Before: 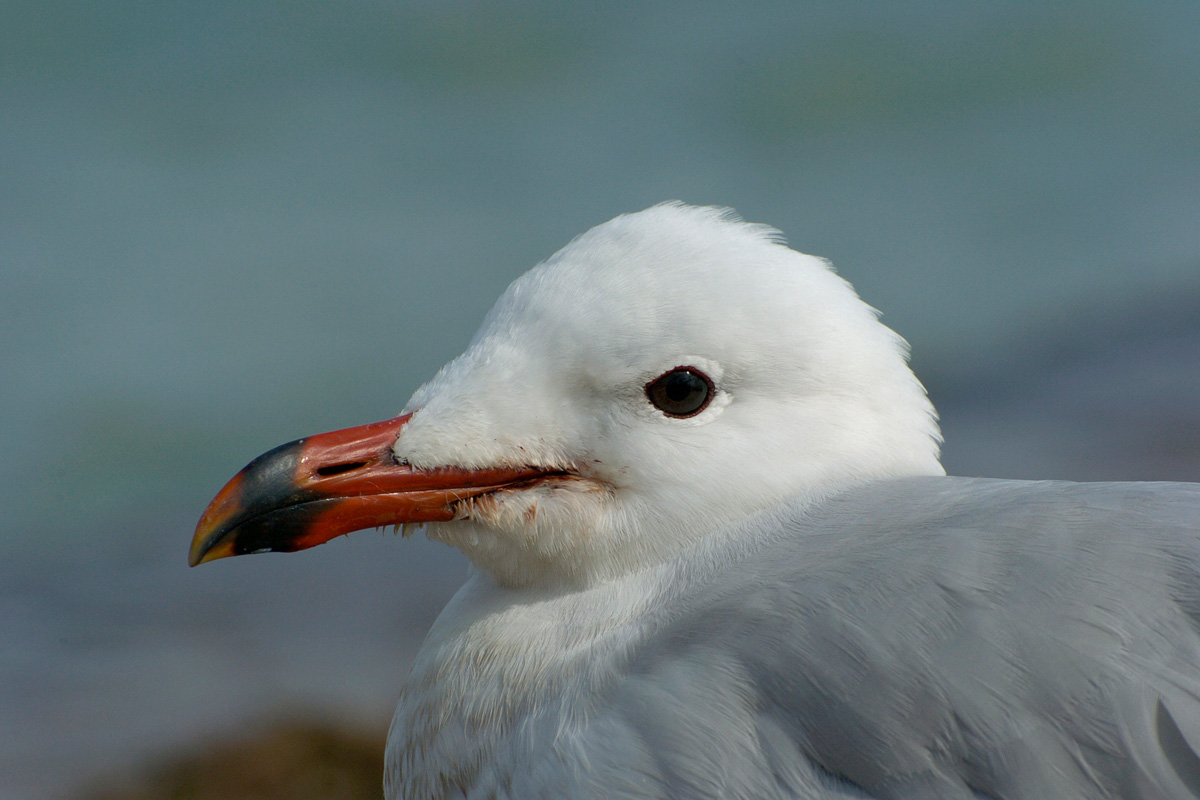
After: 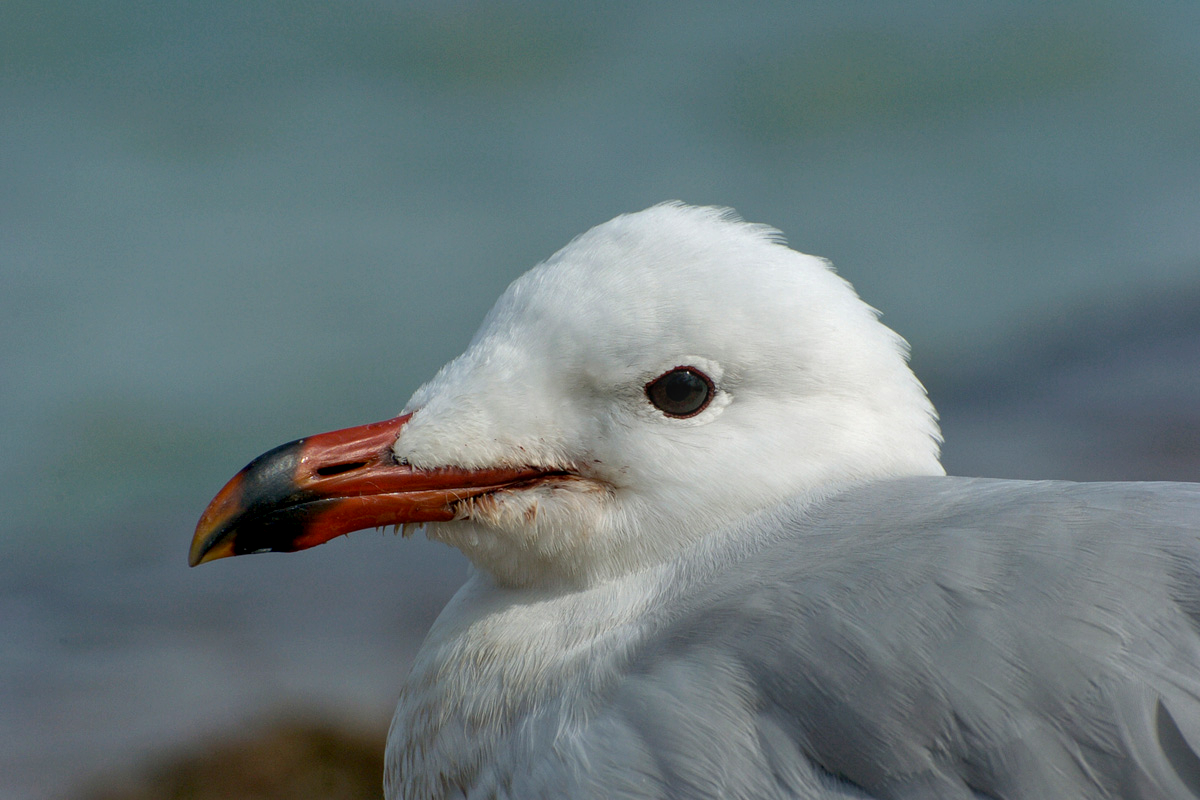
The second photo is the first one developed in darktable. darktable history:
shadows and highlights: shadows 32, highlights -32, soften with gaussian
local contrast: on, module defaults
